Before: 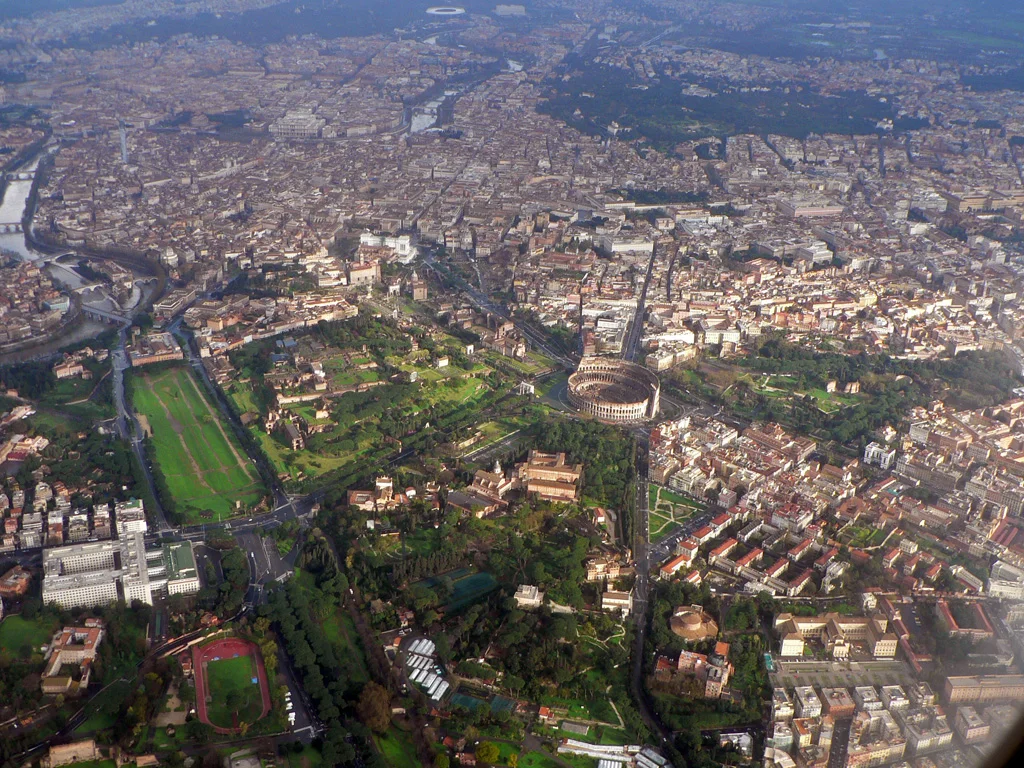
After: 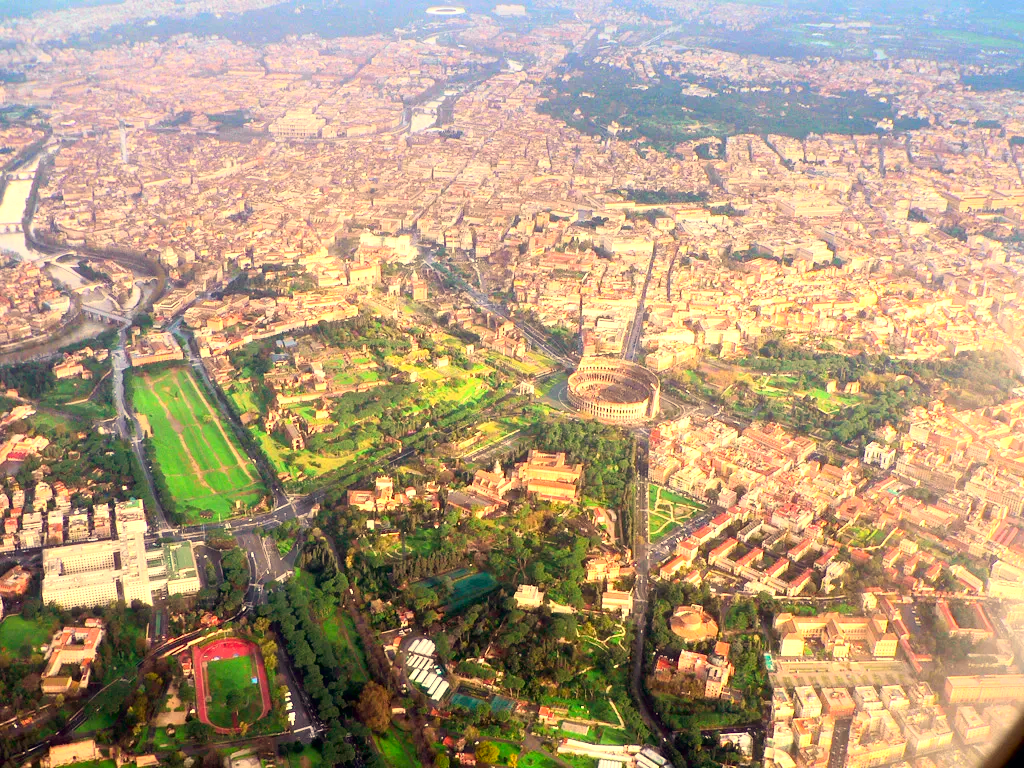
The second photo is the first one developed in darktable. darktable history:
white balance: red 1.123, blue 0.83
tone curve: curves: ch0 [(0, 0) (0.051, 0.03) (0.096, 0.071) (0.243, 0.246) (0.461, 0.515) (0.605, 0.692) (0.761, 0.85) (0.881, 0.933) (1, 0.984)]; ch1 [(0, 0) (0.1, 0.038) (0.318, 0.243) (0.431, 0.384) (0.488, 0.475) (0.499, 0.499) (0.534, 0.546) (0.567, 0.592) (0.601, 0.632) (0.734, 0.809) (1, 1)]; ch2 [(0, 0) (0.297, 0.257) (0.414, 0.379) (0.453, 0.45) (0.479, 0.483) (0.504, 0.499) (0.52, 0.519) (0.541, 0.554) (0.614, 0.652) (0.817, 0.874) (1, 1)], color space Lab, independent channels, preserve colors none
exposure: black level correction 0, exposure 1.2 EV, compensate exposure bias true, compensate highlight preservation false
